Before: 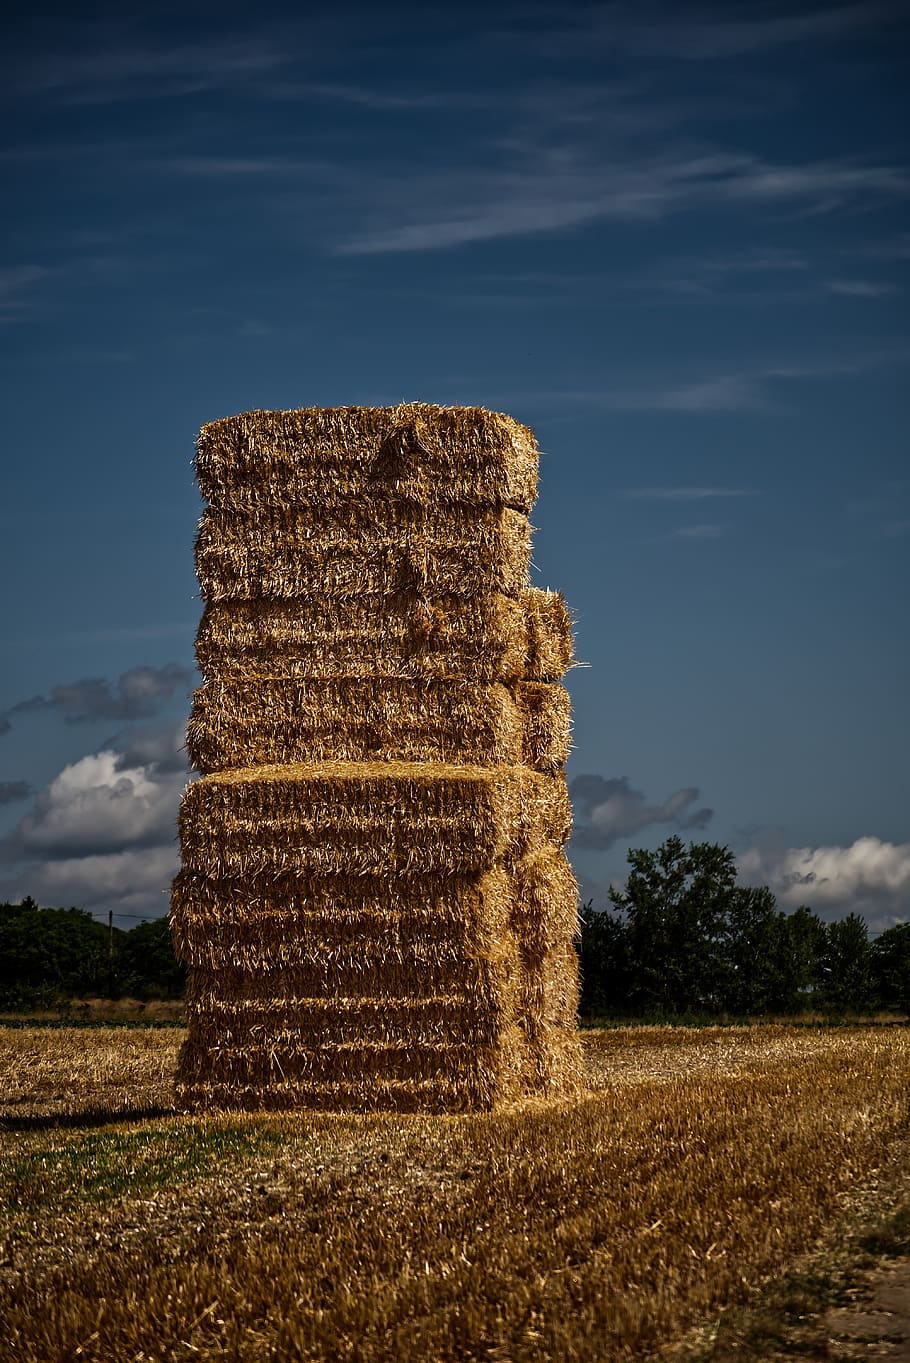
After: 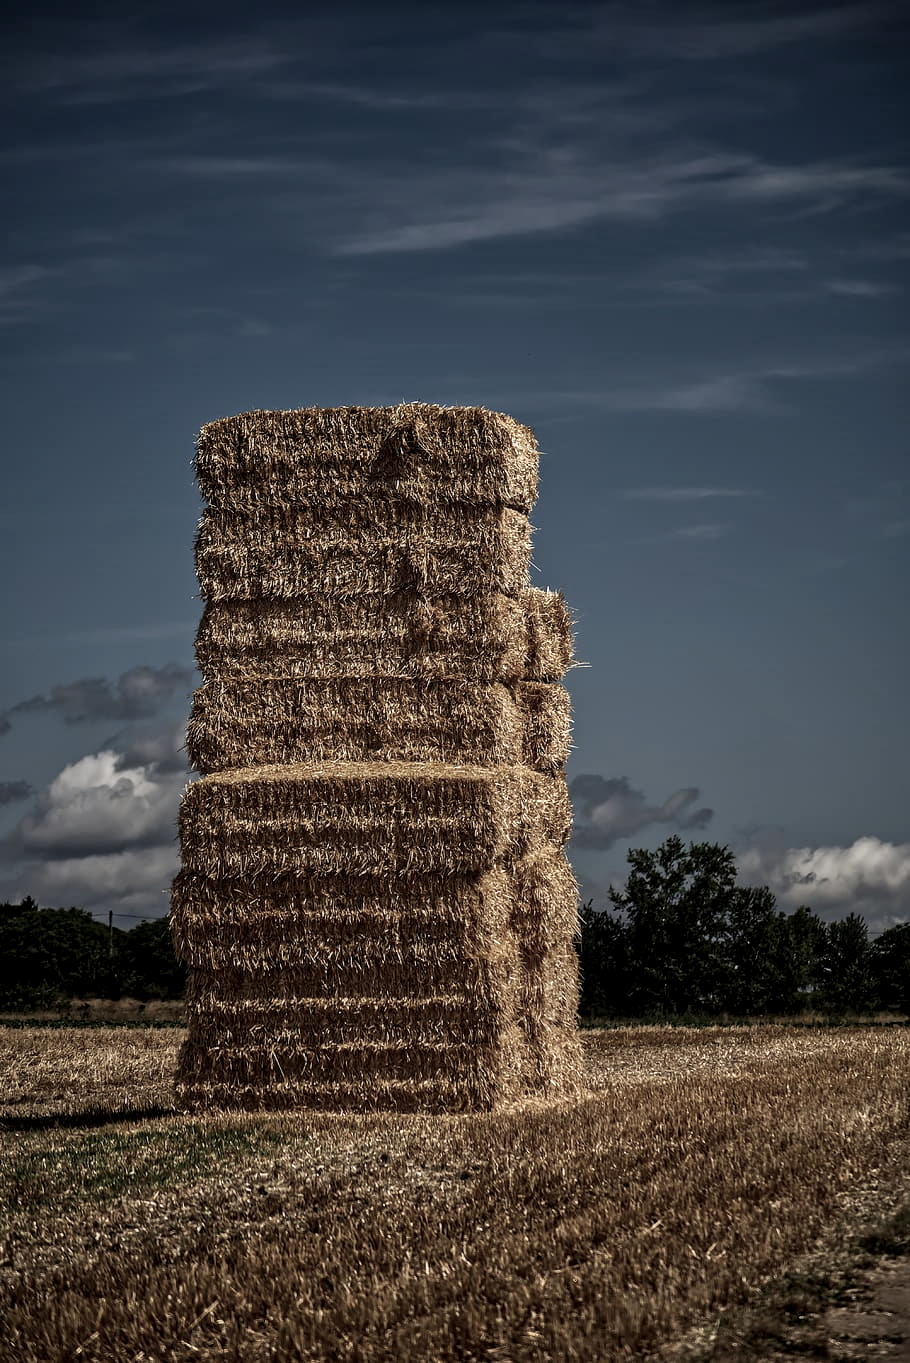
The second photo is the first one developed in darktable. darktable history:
color balance: input saturation 100.43%, contrast fulcrum 14.22%, output saturation 70.41%
color contrast: green-magenta contrast 0.84, blue-yellow contrast 0.86
local contrast: on, module defaults
